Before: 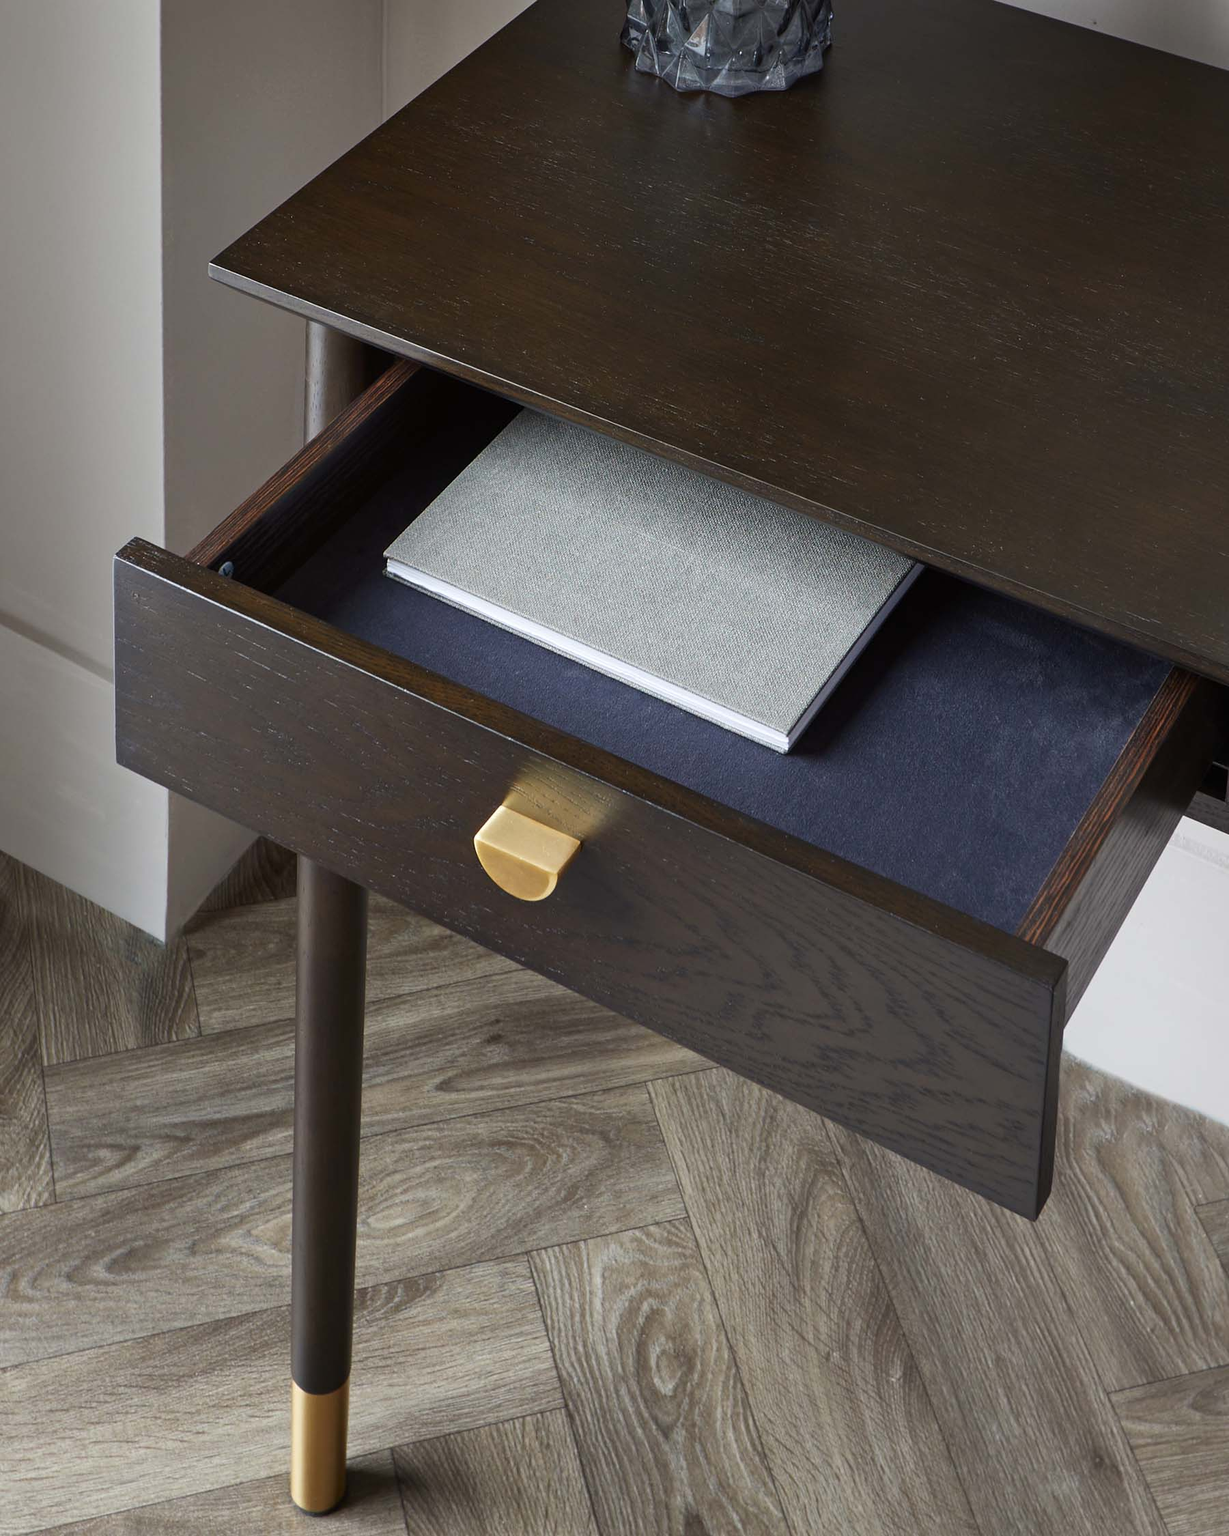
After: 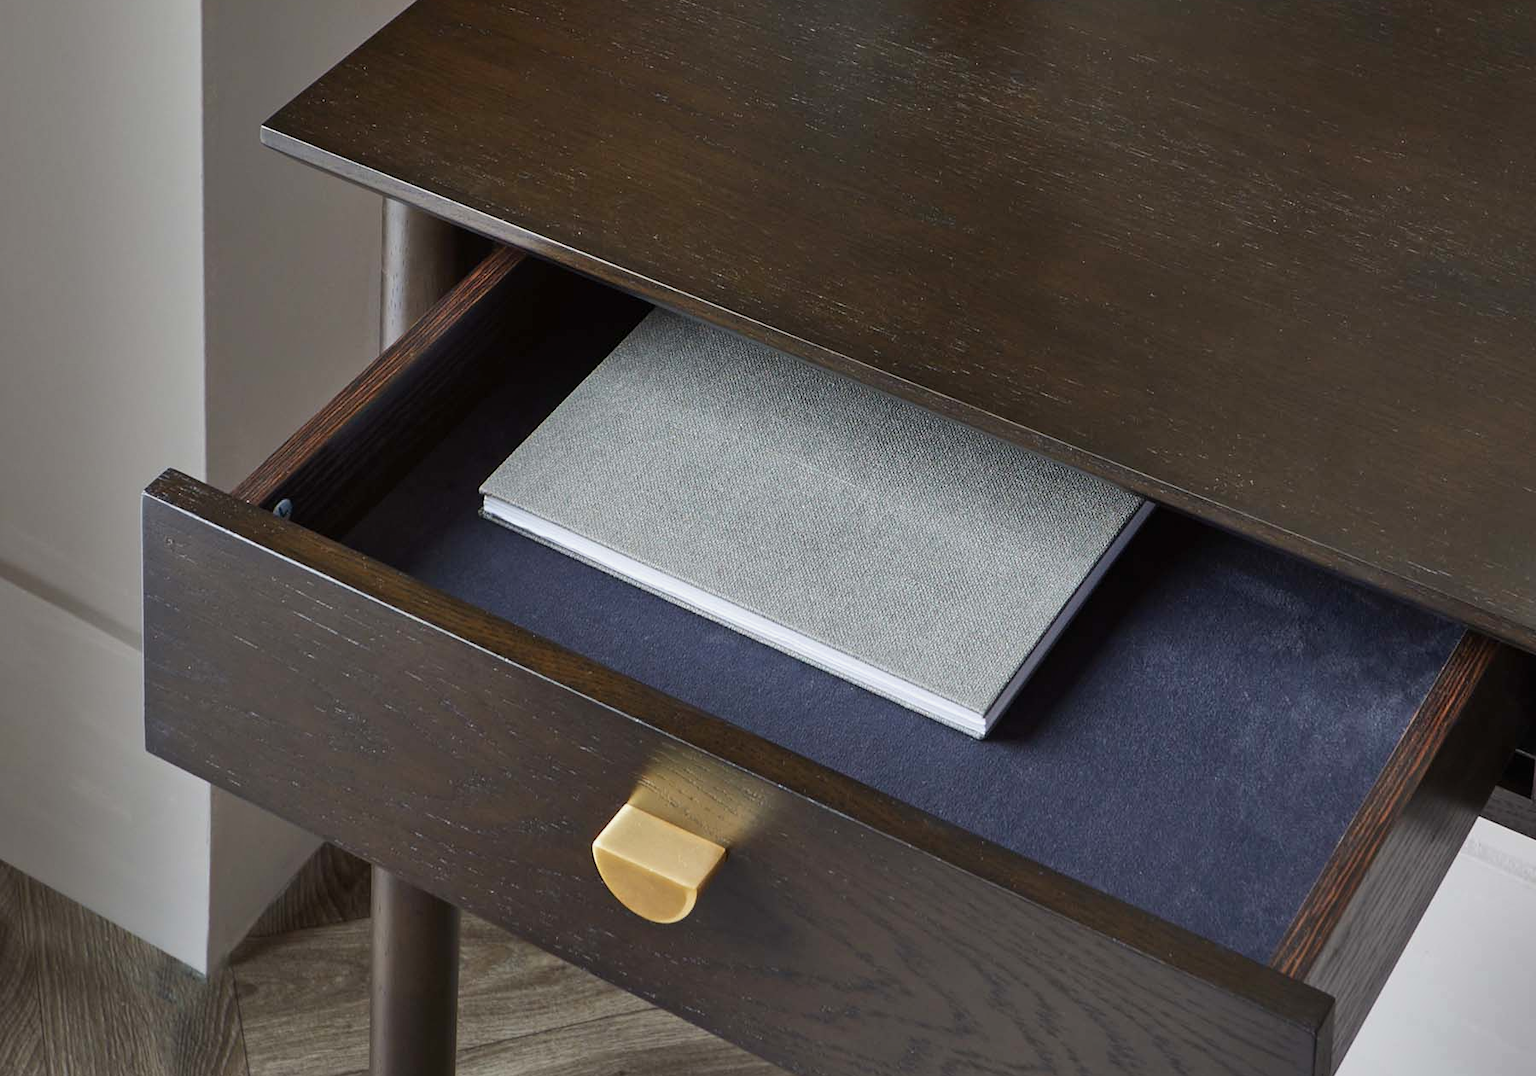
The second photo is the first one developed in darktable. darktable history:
crop and rotate: top 10.605%, bottom 33.274%
shadows and highlights: white point adjustment -3.64, highlights -63.34, highlights color adjustment 42%, soften with gaussian
